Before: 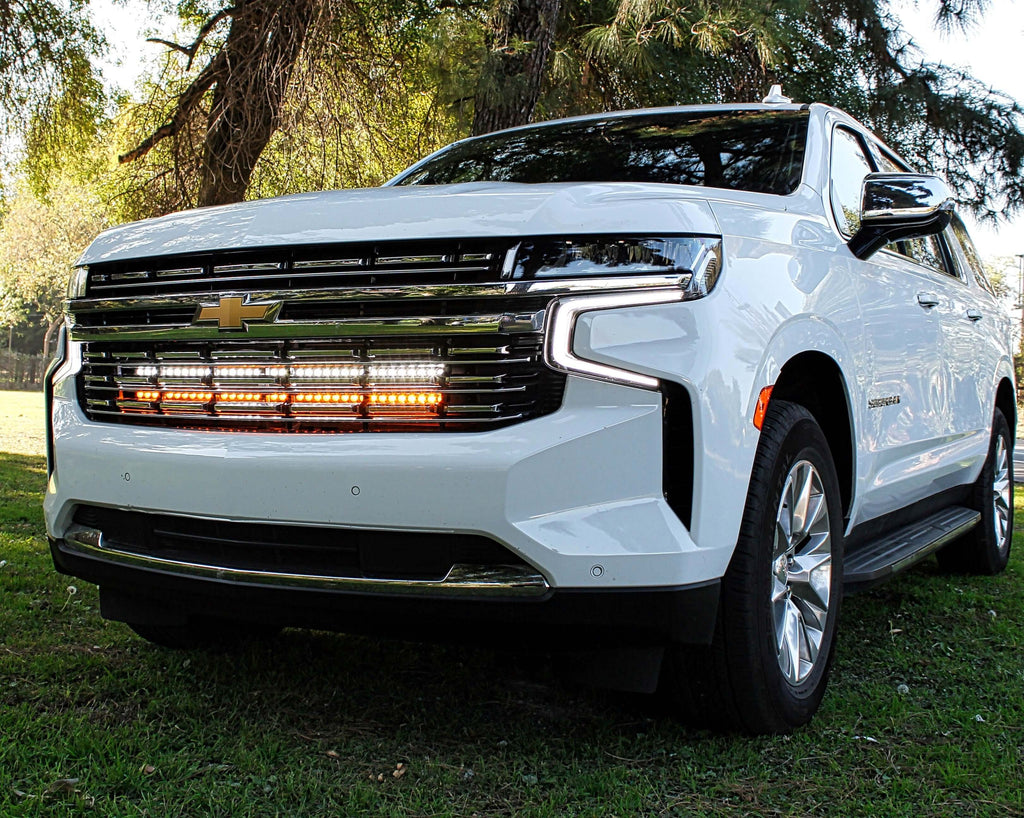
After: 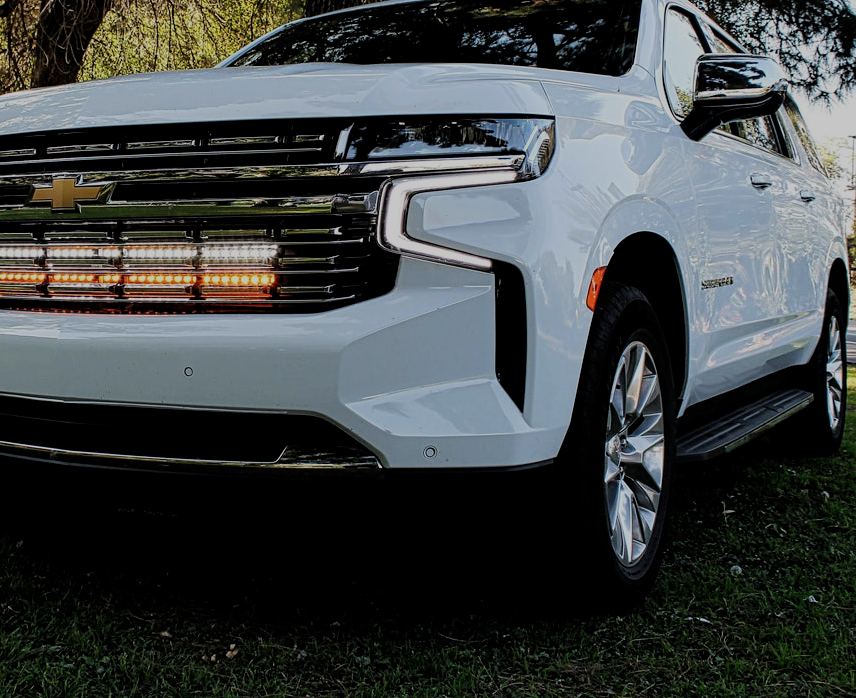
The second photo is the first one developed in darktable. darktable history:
crop: left 16.315%, top 14.604%
filmic rgb: middle gray luminance 28.81%, black relative exposure -10.22 EV, white relative exposure 5.49 EV, target black luminance 0%, hardness 3.96, latitude 2.57%, contrast 1.122, highlights saturation mix 6.03%, shadows ↔ highlights balance 15.76%, add noise in highlights 0.001, color science v3 (2019), use custom middle-gray values true, contrast in highlights soft
